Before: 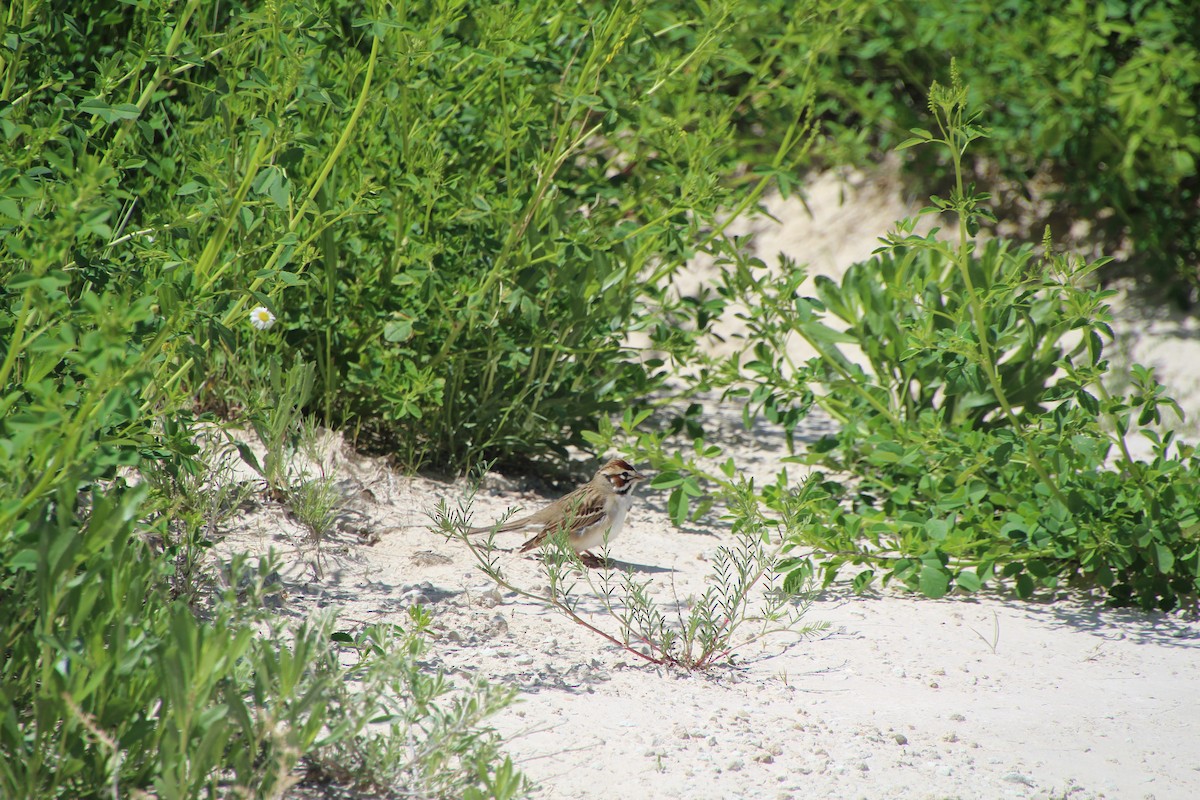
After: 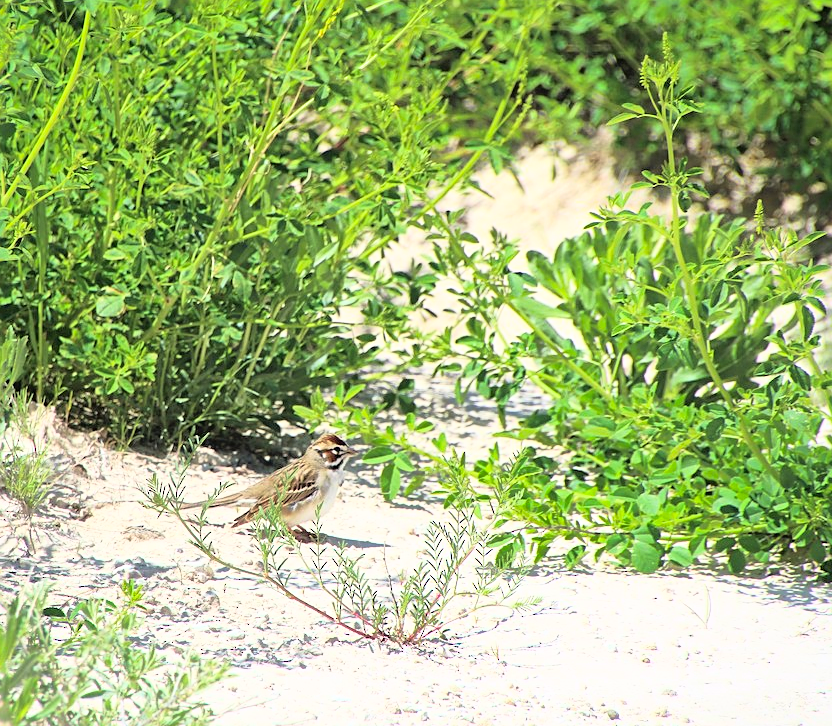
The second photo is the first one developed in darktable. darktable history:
crop and rotate: left 24.039%, top 3.136%, right 6.609%, bottom 6.063%
base curve: curves: ch0 [(0, 0) (0.012, 0.01) (0.073, 0.168) (0.31, 0.711) (0.645, 0.957) (1, 1)]
sharpen: on, module defaults
shadows and highlights: on, module defaults
